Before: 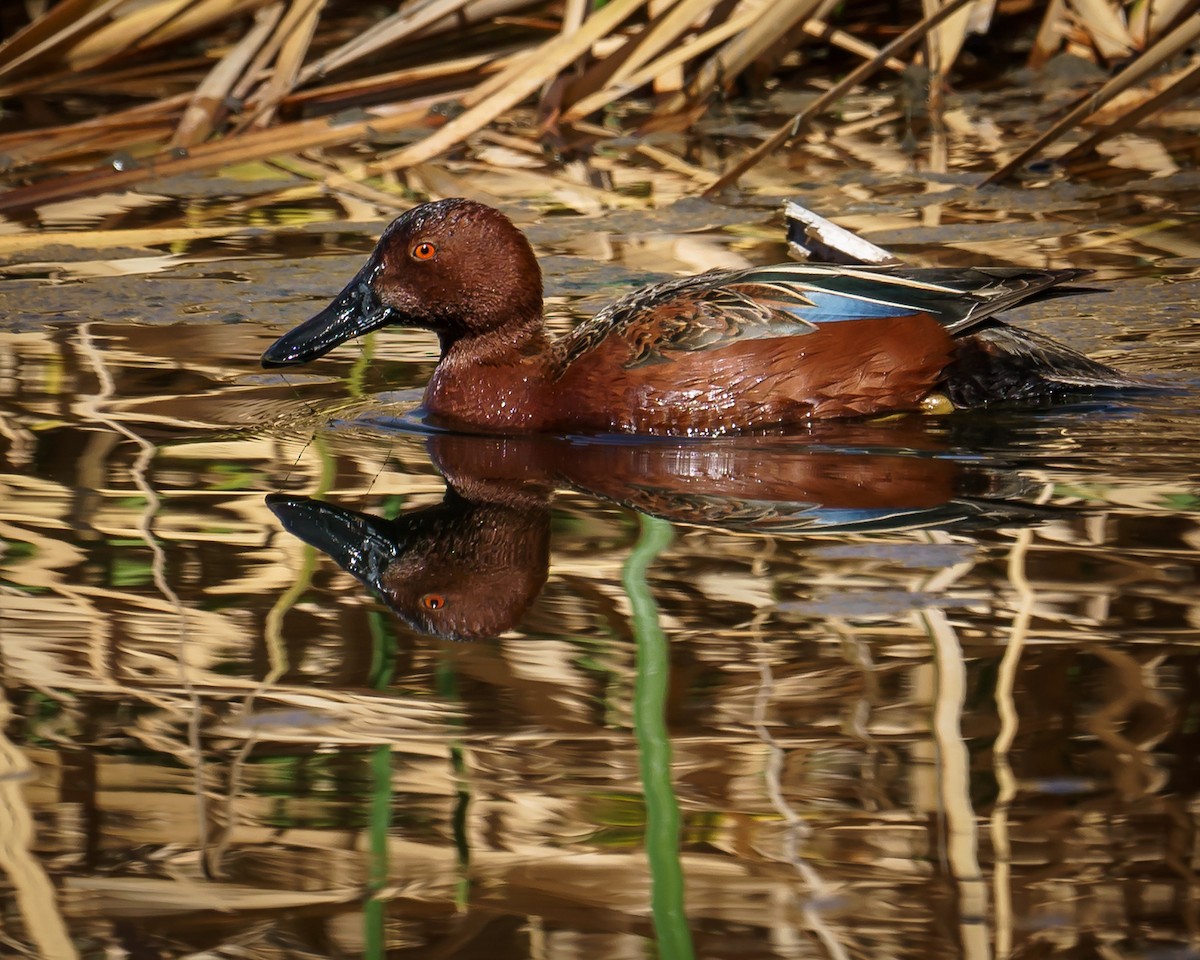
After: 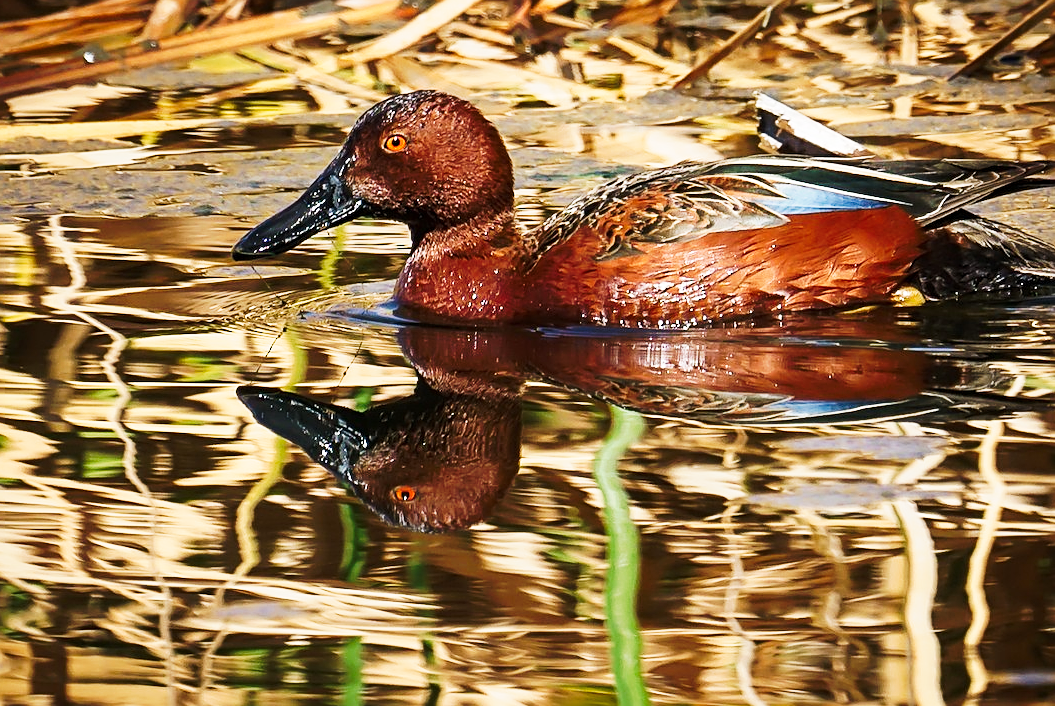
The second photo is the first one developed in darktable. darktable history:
crop and rotate: left 2.425%, top 11.305%, right 9.6%, bottom 15.08%
sharpen: on, module defaults
tone curve: curves: ch0 [(0, 0) (0.003, 0.003) (0.011, 0.013) (0.025, 0.028) (0.044, 0.05) (0.069, 0.078) (0.1, 0.113) (0.136, 0.153) (0.177, 0.2) (0.224, 0.271) (0.277, 0.374) (0.335, 0.47) (0.399, 0.574) (0.468, 0.688) (0.543, 0.79) (0.623, 0.859) (0.709, 0.919) (0.801, 0.957) (0.898, 0.978) (1, 1)], preserve colors none
